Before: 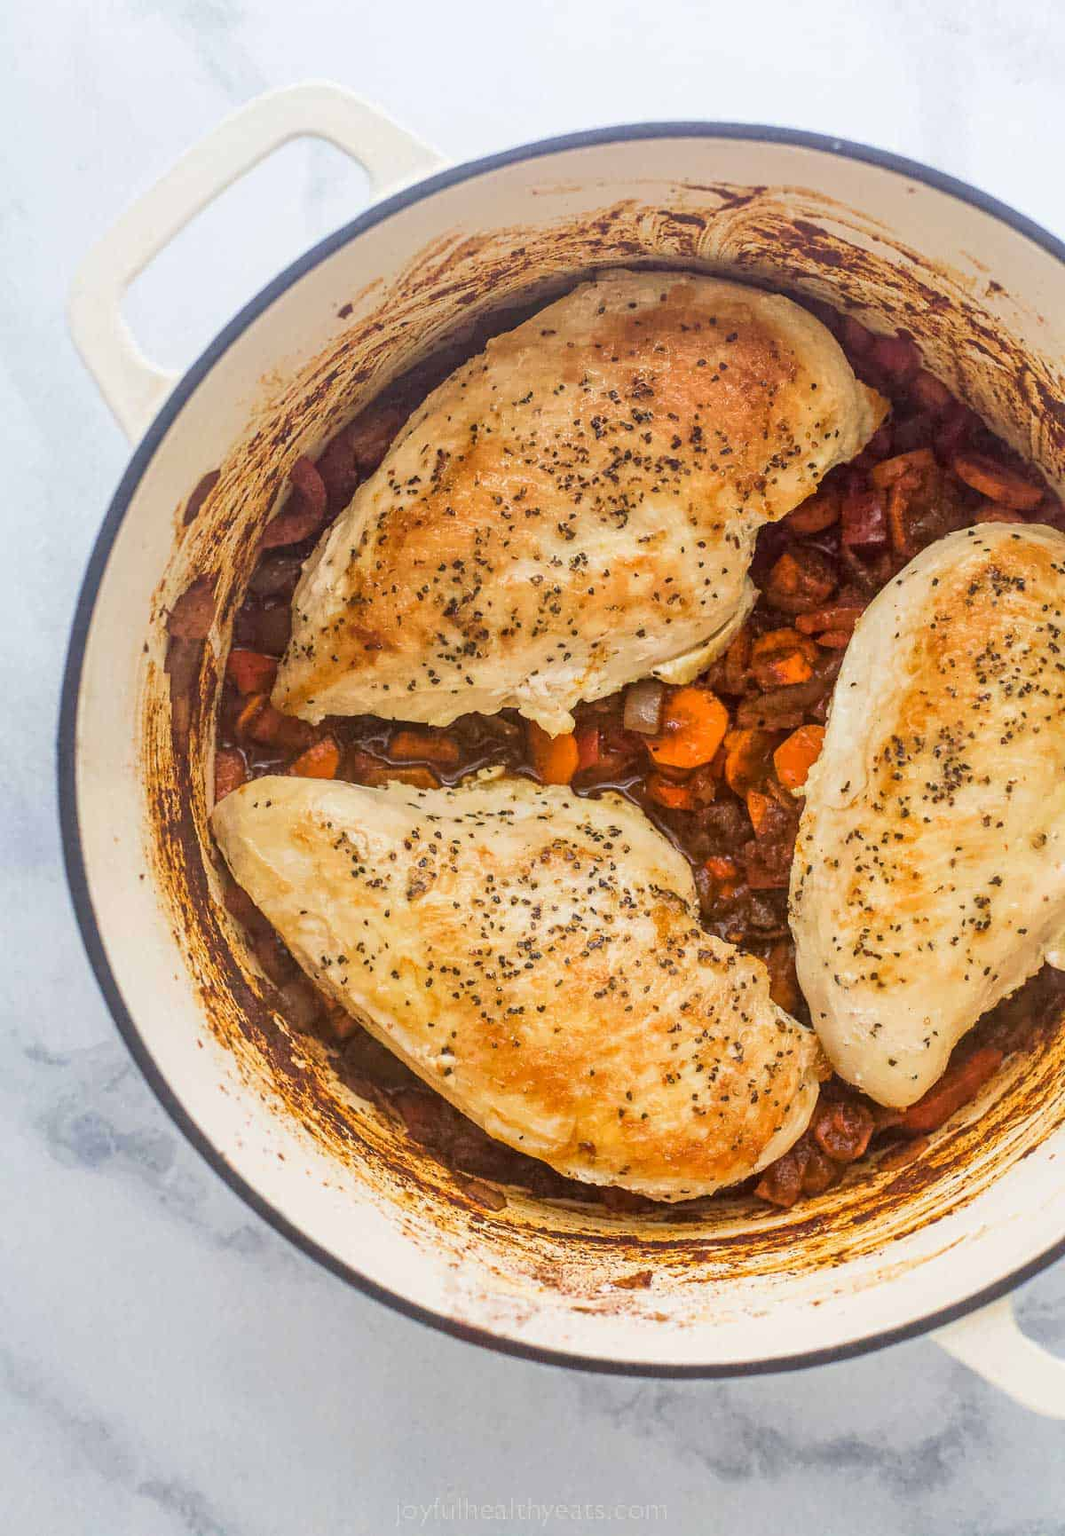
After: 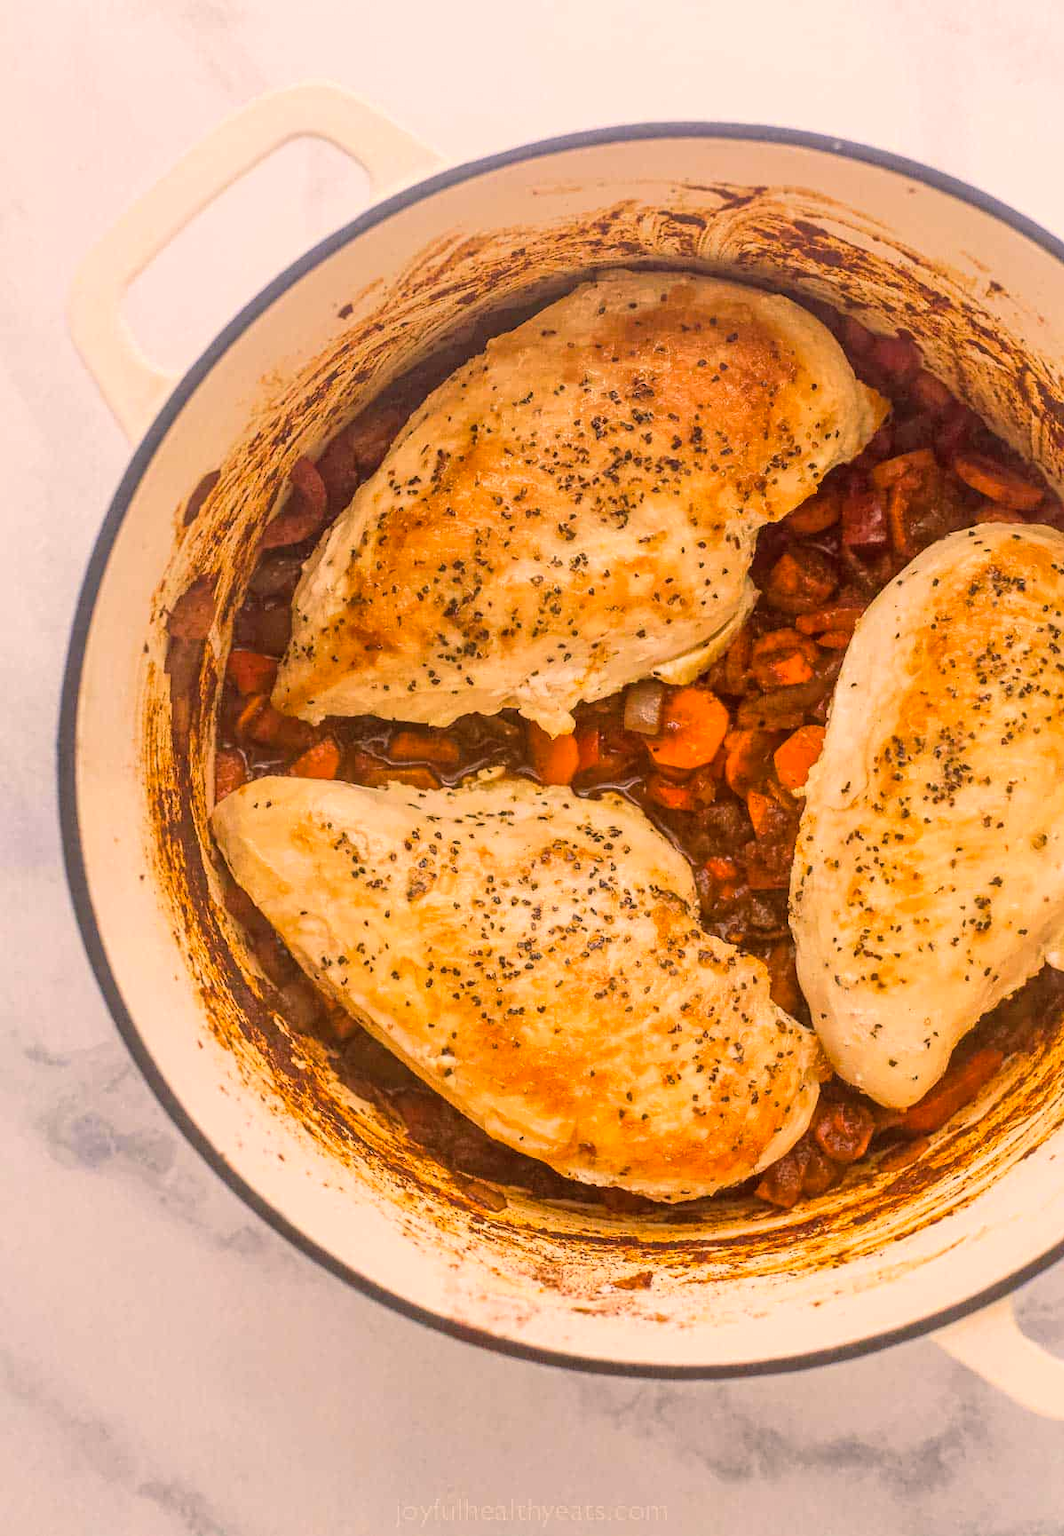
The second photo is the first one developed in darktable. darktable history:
color balance rgb: shadows lift › luminance -5%, shadows lift › chroma 1.1%, shadows lift › hue 219°, power › luminance 10%, power › chroma 2.83%, power › hue 60°, highlights gain › chroma 4.52%, highlights gain › hue 33.33°, saturation formula JzAzBz (2021)
